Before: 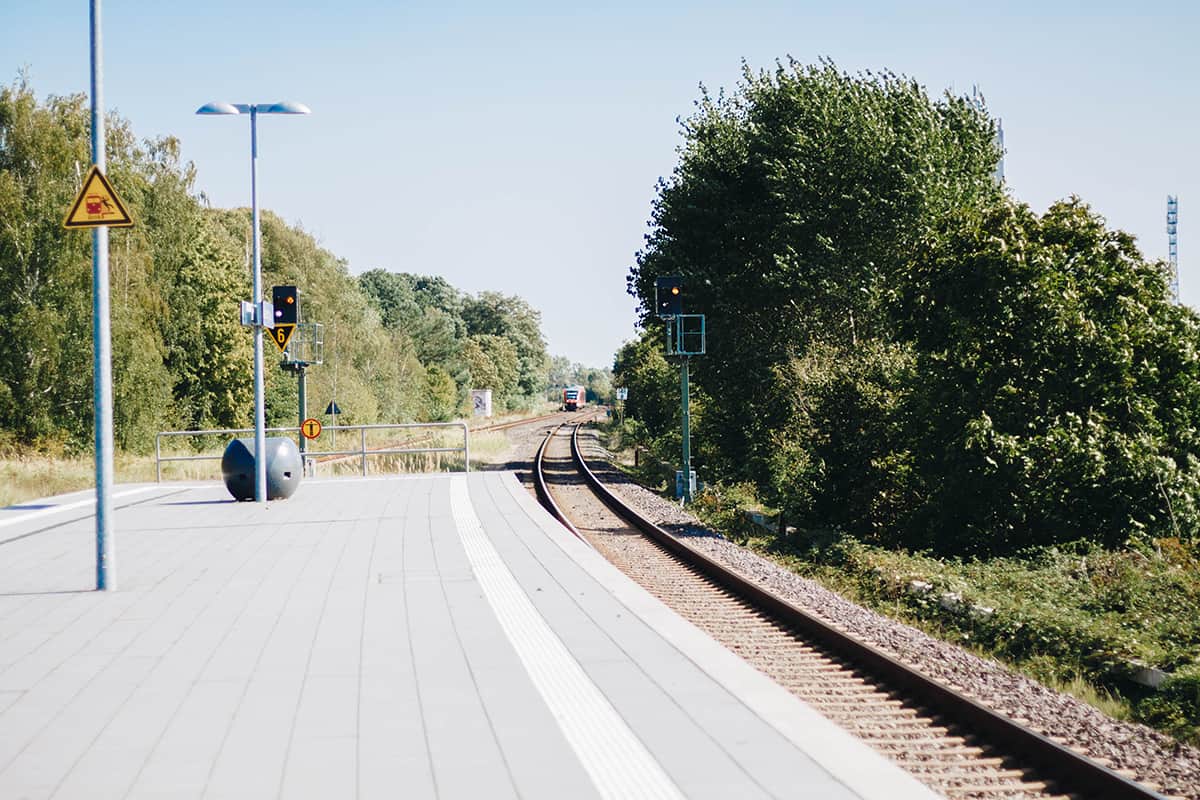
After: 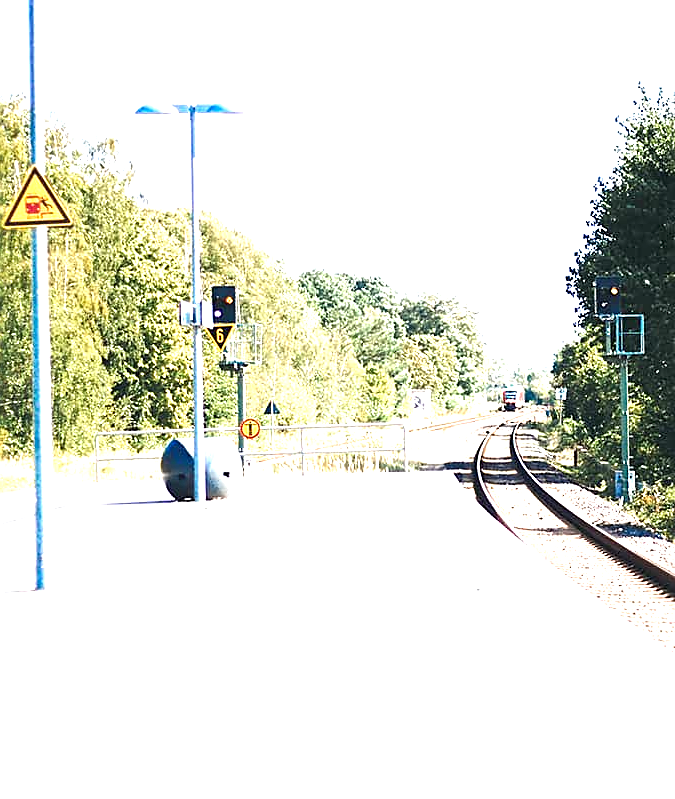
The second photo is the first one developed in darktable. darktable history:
exposure: black level correction 0, exposure 1.6 EV, compensate exposure bias true, compensate highlight preservation false
sharpen: on, module defaults
crop: left 5.114%, right 38.589%
